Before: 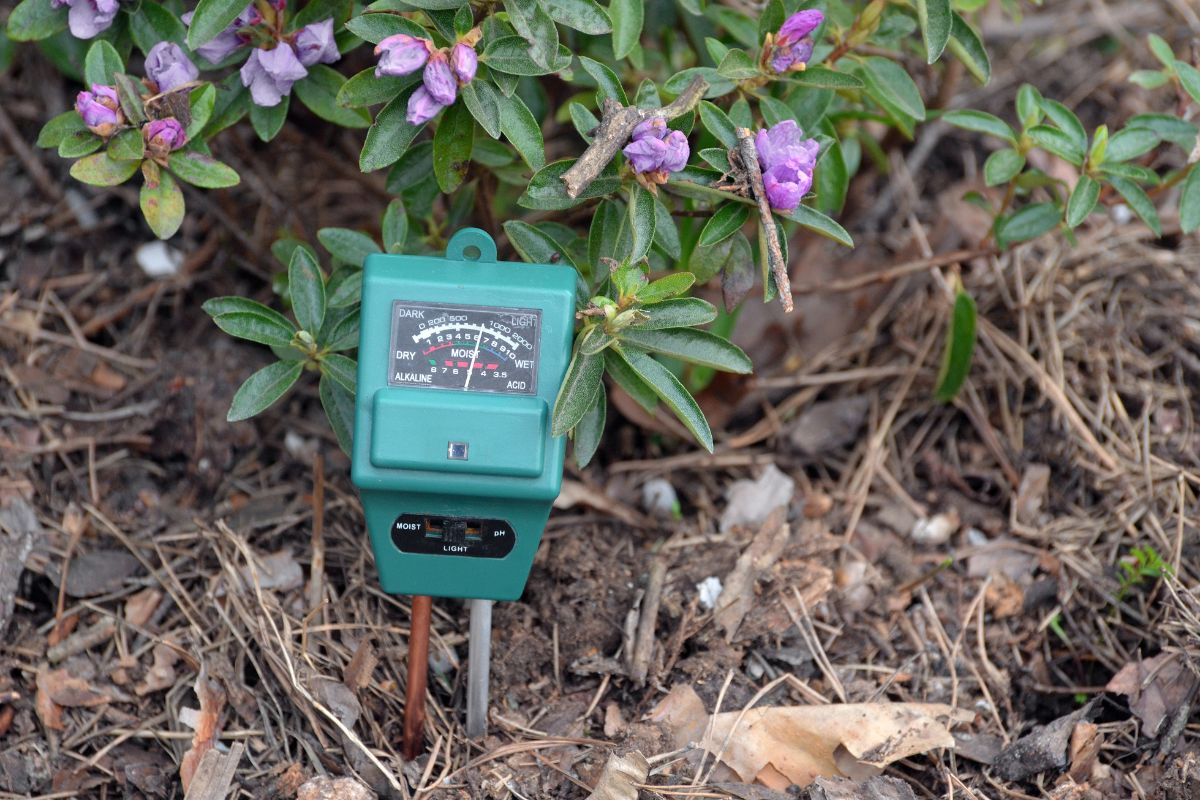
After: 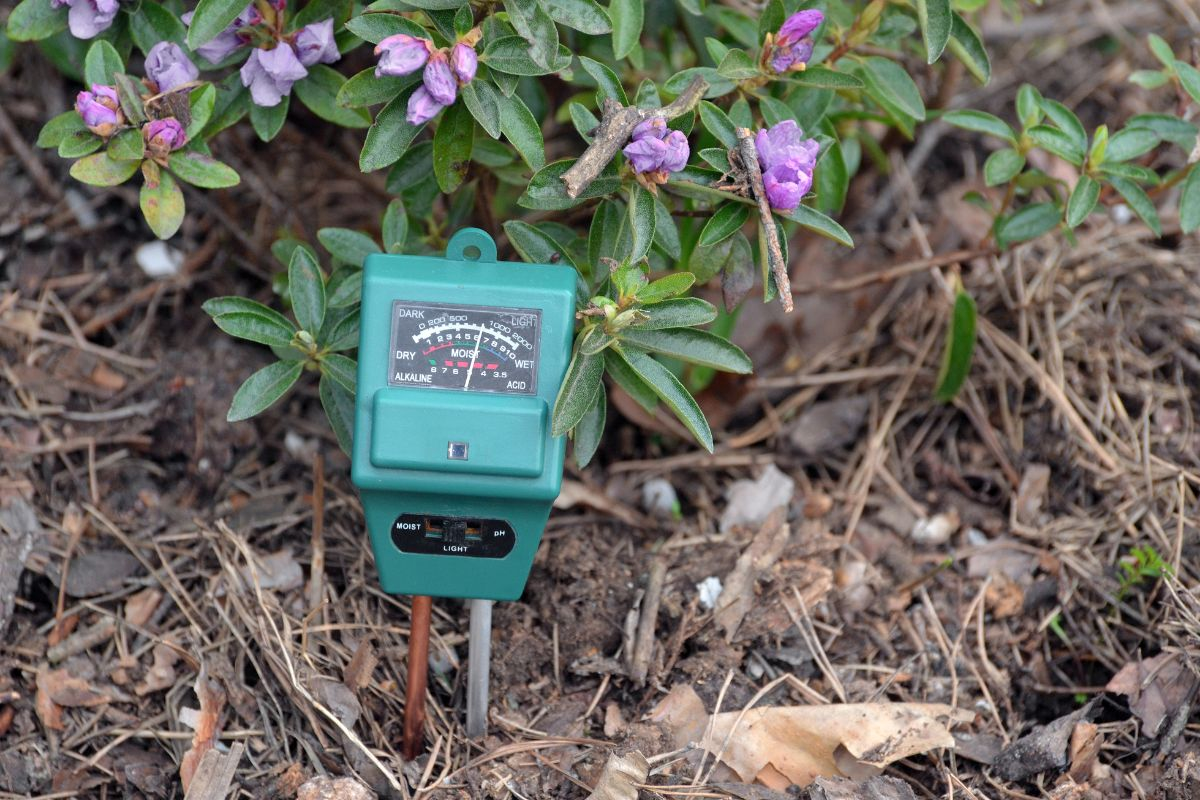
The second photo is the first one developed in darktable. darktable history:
tone equalizer: -8 EV -0.55 EV
shadows and highlights: radius 100.41, shadows 50.55, highlights -64.36, highlights color adjustment 49.82%, soften with gaussian
